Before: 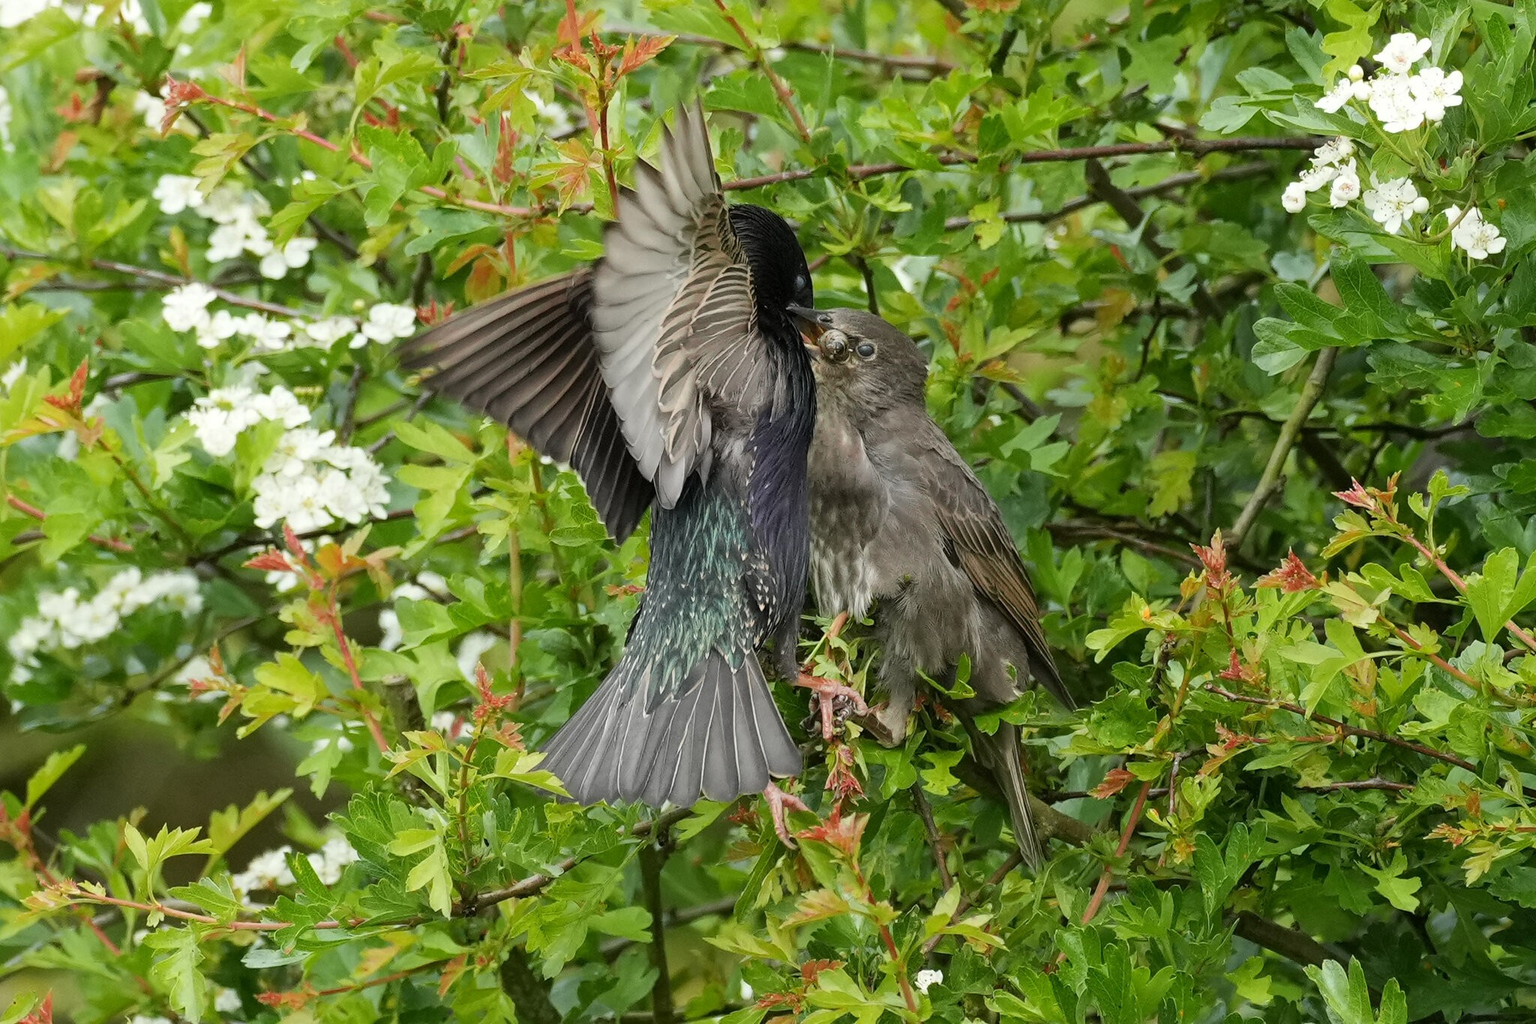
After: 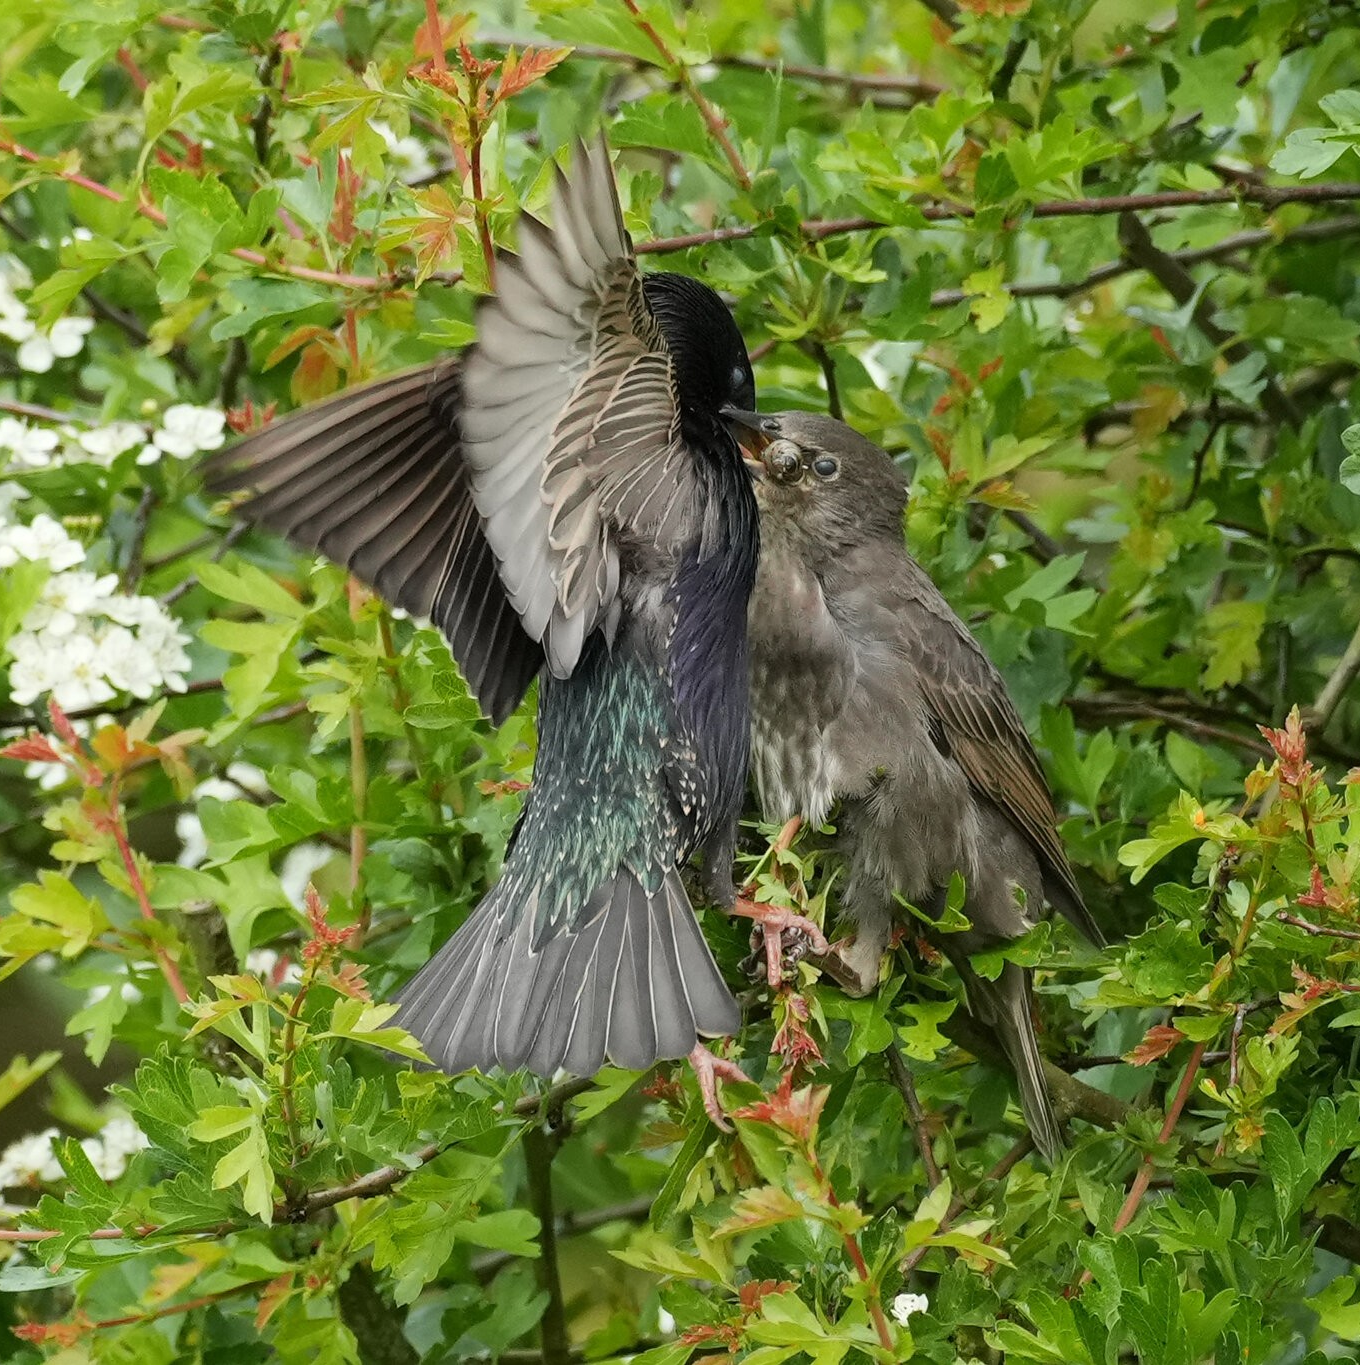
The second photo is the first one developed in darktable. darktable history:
crop and rotate: left 16.068%, right 17.499%
